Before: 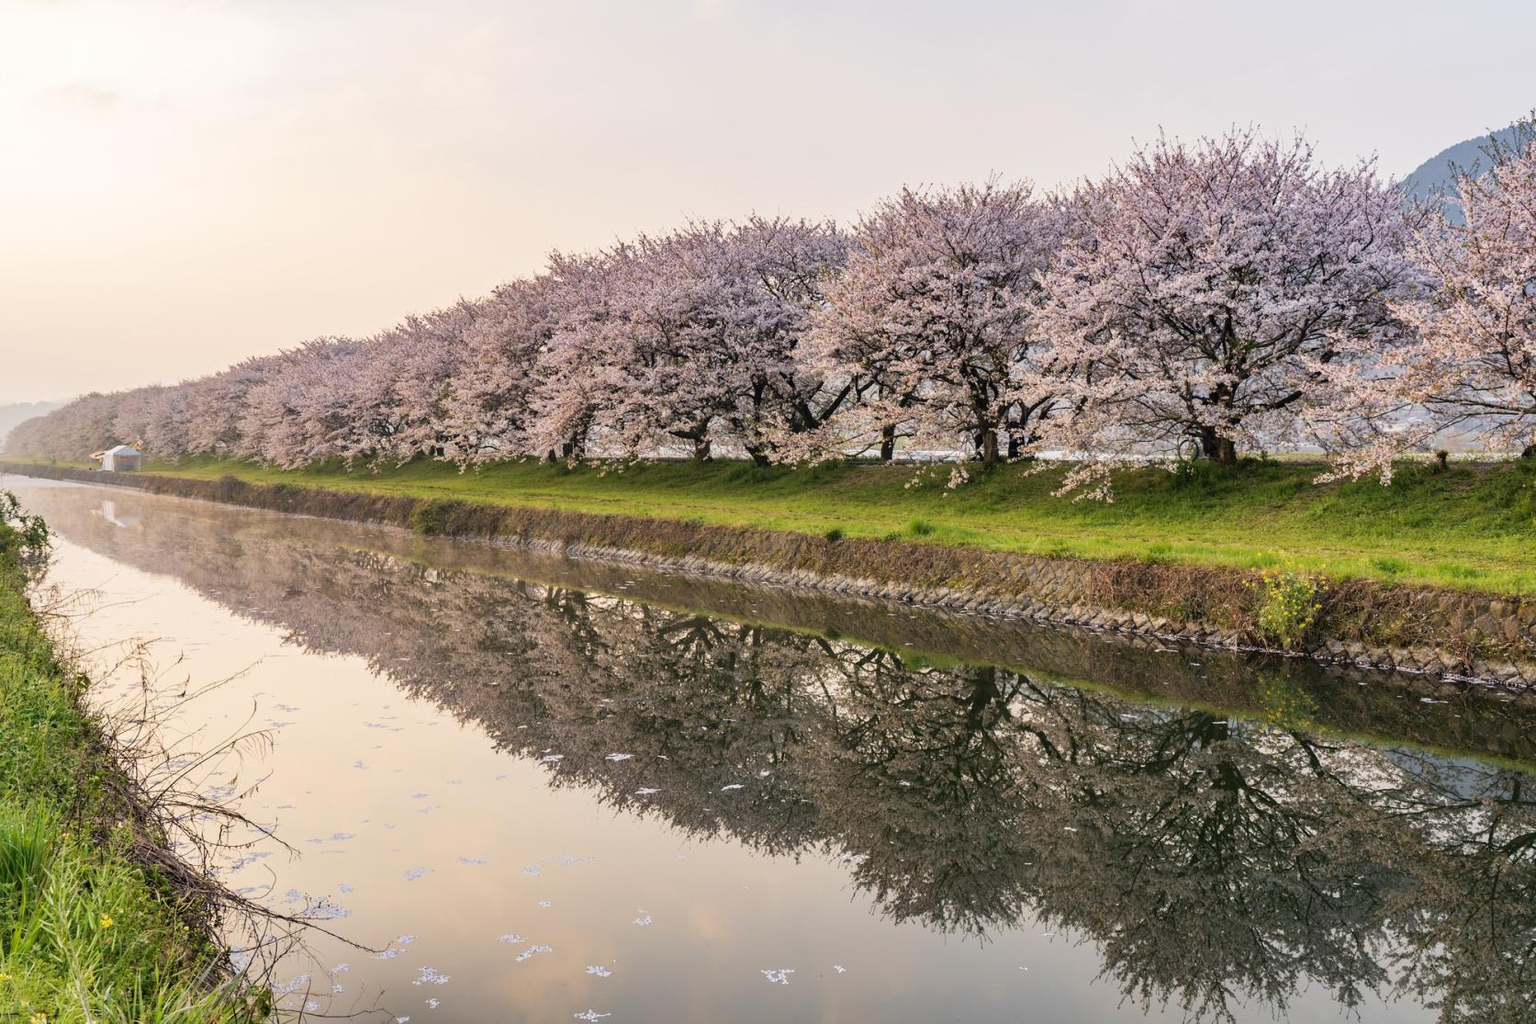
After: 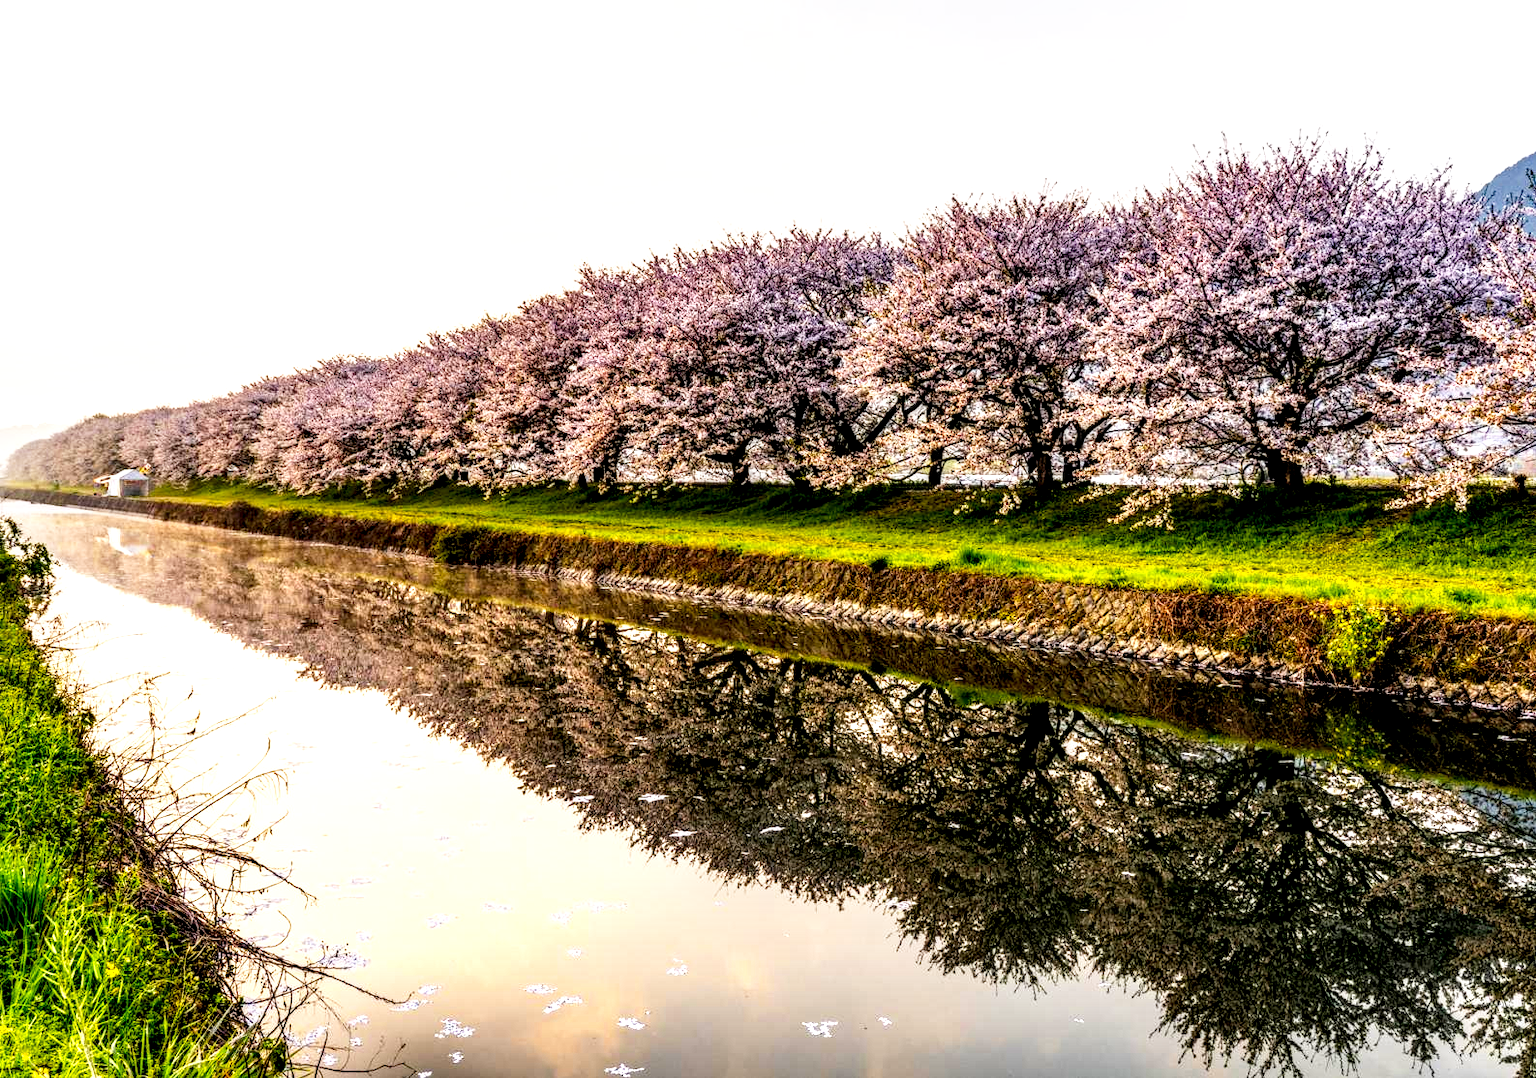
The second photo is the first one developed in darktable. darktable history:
crop and rotate: left 0%, right 5.102%
color balance rgb: perceptual saturation grading › global saturation 31.094%
tone curve: curves: ch0 [(0, 0) (0.003, 0.03) (0.011, 0.022) (0.025, 0.018) (0.044, 0.031) (0.069, 0.035) (0.1, 0.04) (0.136, 0.046) (0.177, 0.063) (0.224, 0.087) (0.277, 0.15) (0.335, 0.252) (0.399, 0.354) (0.468, 0.475) (0.543, 0.602) (0.623, 0.73) (0.709, 0.856) (0.801, 0.945) (0.898, 0.987) (1, 1)], preserve colors none
local contrast: highlights 16%, detail 185%
